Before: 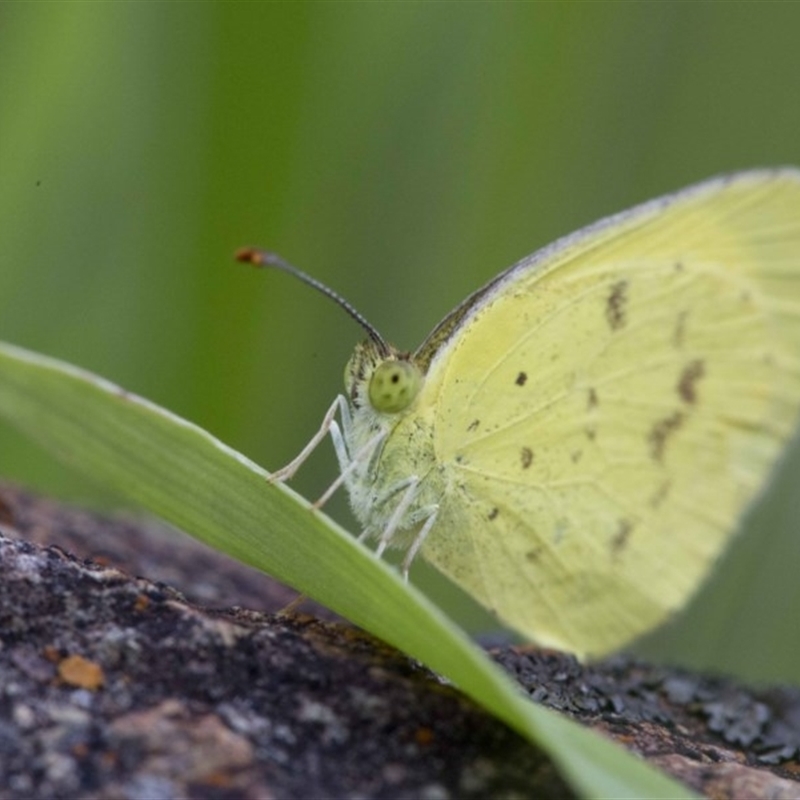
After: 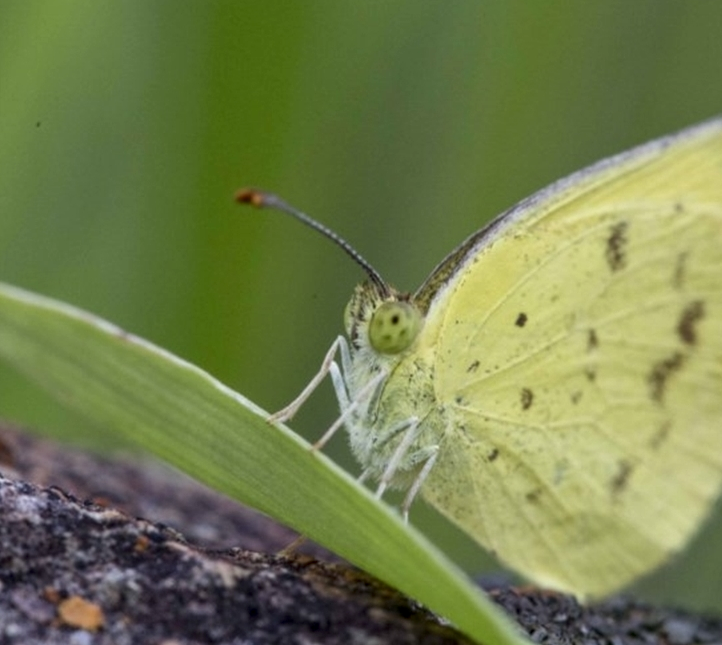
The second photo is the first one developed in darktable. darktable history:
exposure: exposure -0.013 EV, compensate highlight preservation false
local contrast: on, module defaults
shadows and highlights: soften with gaussian
crop: top 7.443%, right 9.683%, bottom 11.927%
